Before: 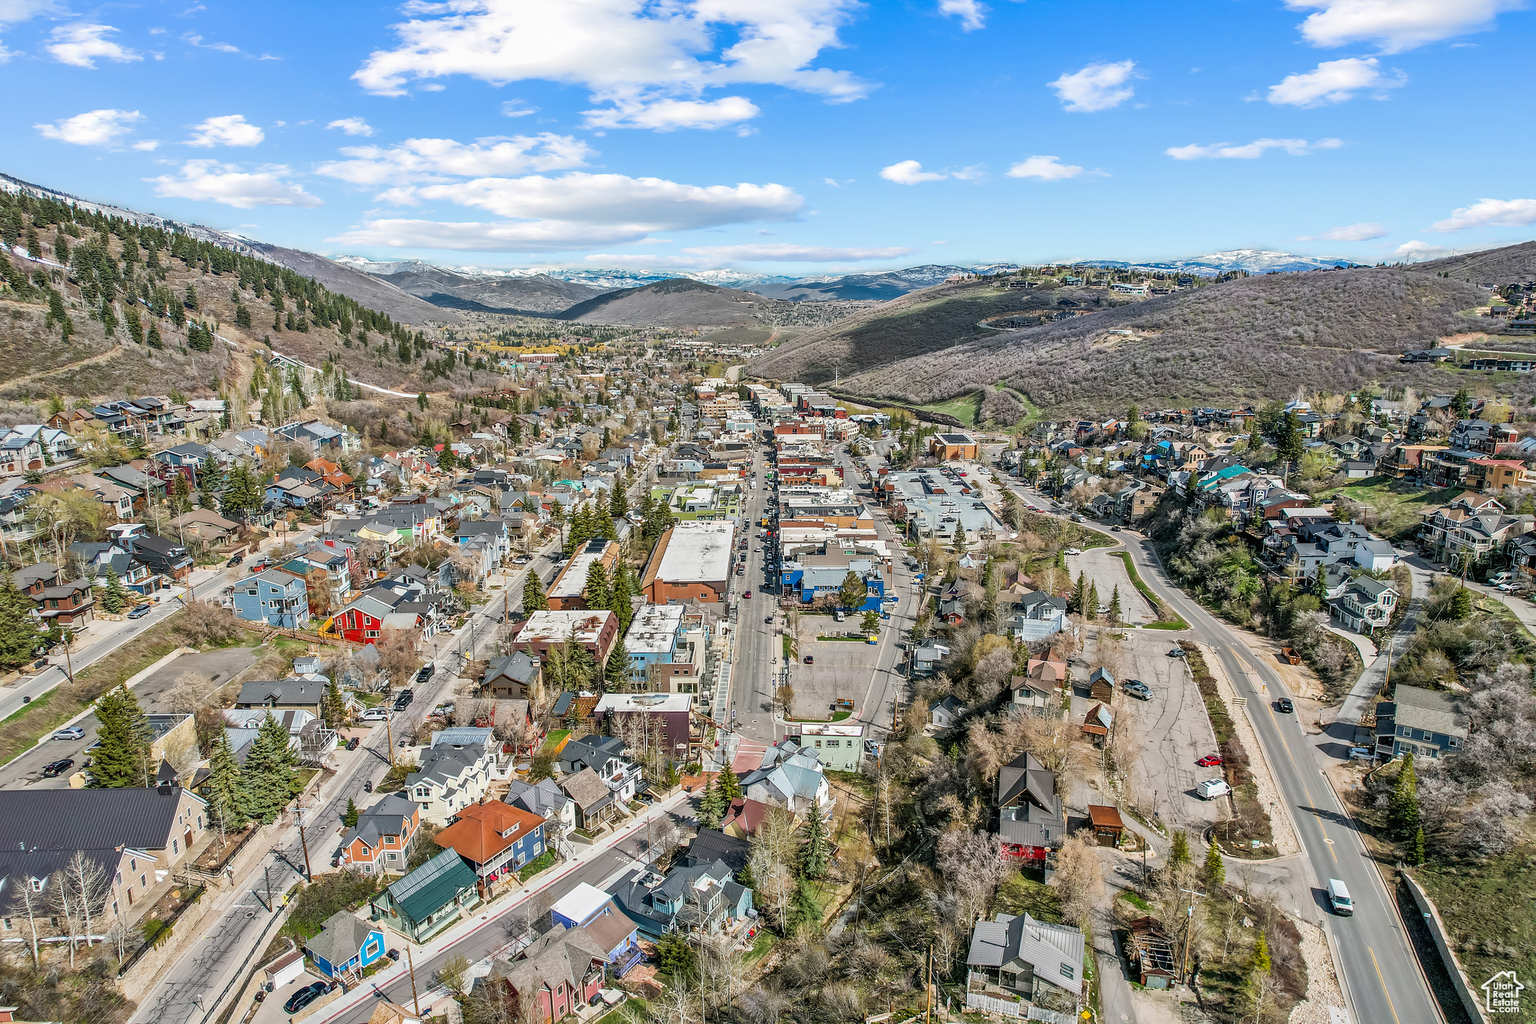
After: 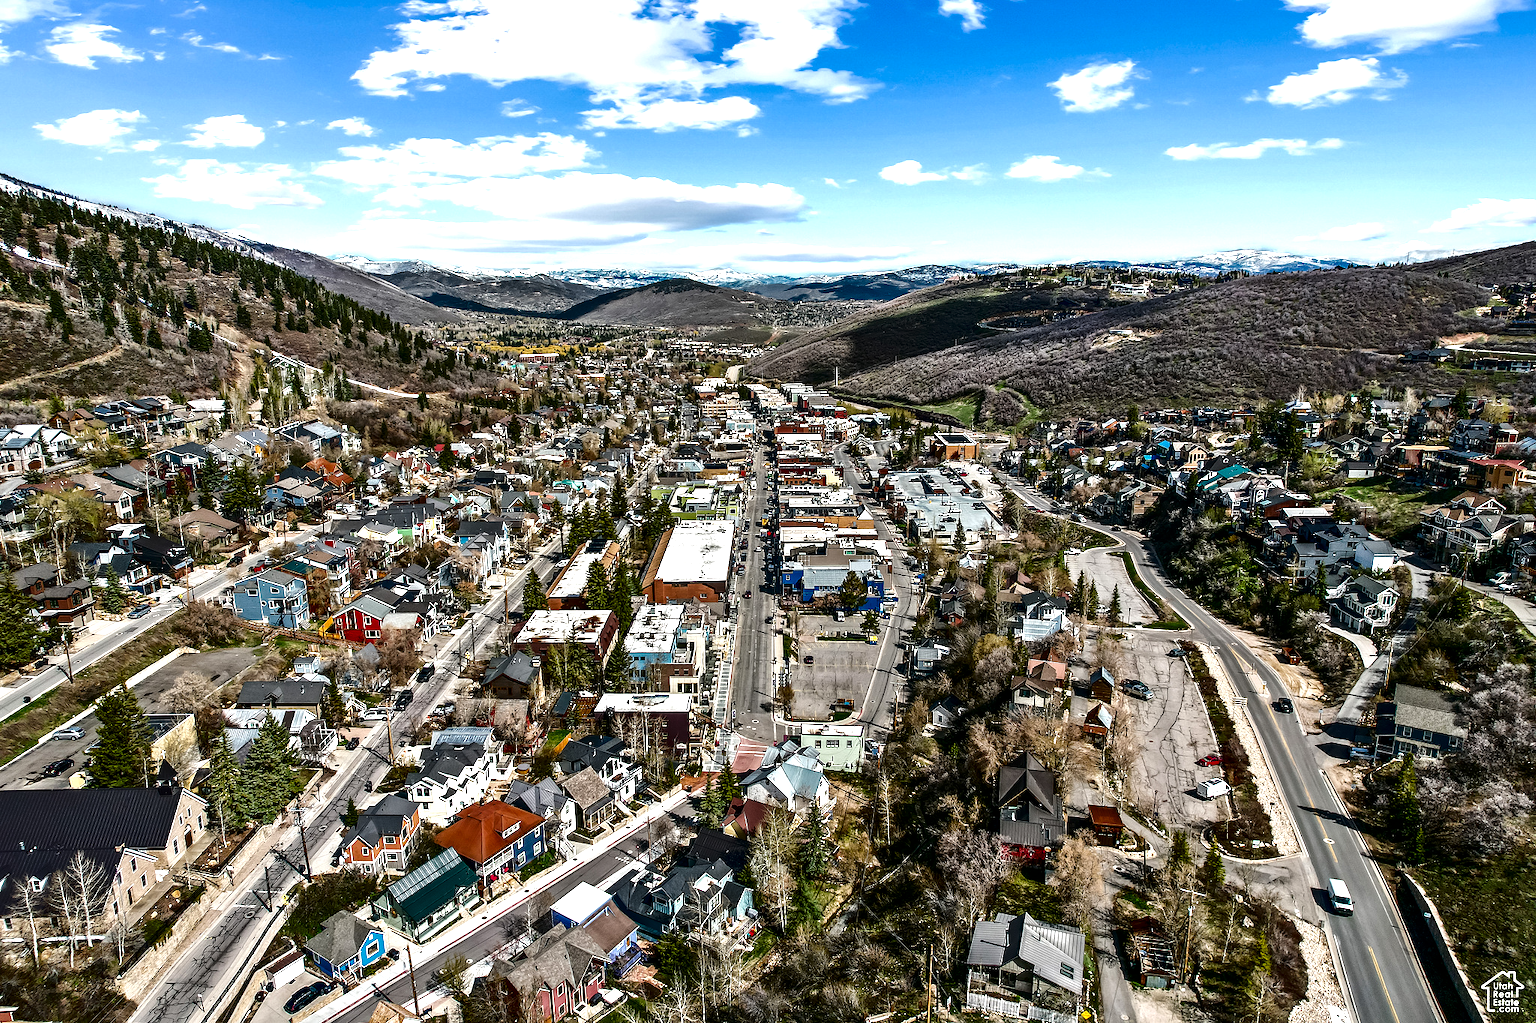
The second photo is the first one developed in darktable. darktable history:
tone equalizer: -8 EV -0.783 EV, -7 EV -0.716 EV, -6 EV -0.594 EV, -5 EV -0.391 EV, -3 EV 0.396 EV, -2 EV 0.6 EV, -1 EV 0.688 EV, +0 EV 0.772 EV, edges refinement/feathering 500, mask exposure compensation -1.57 EV, preserve details no
contrast brightness saturation: brightness -0.524
